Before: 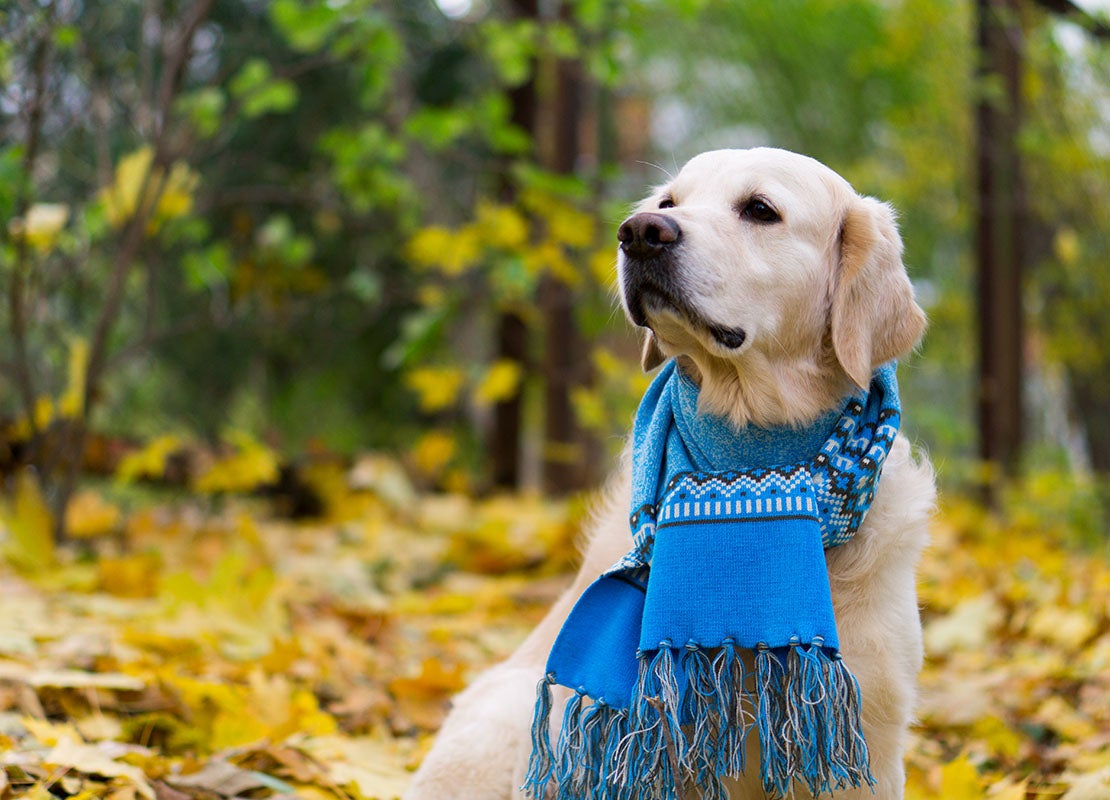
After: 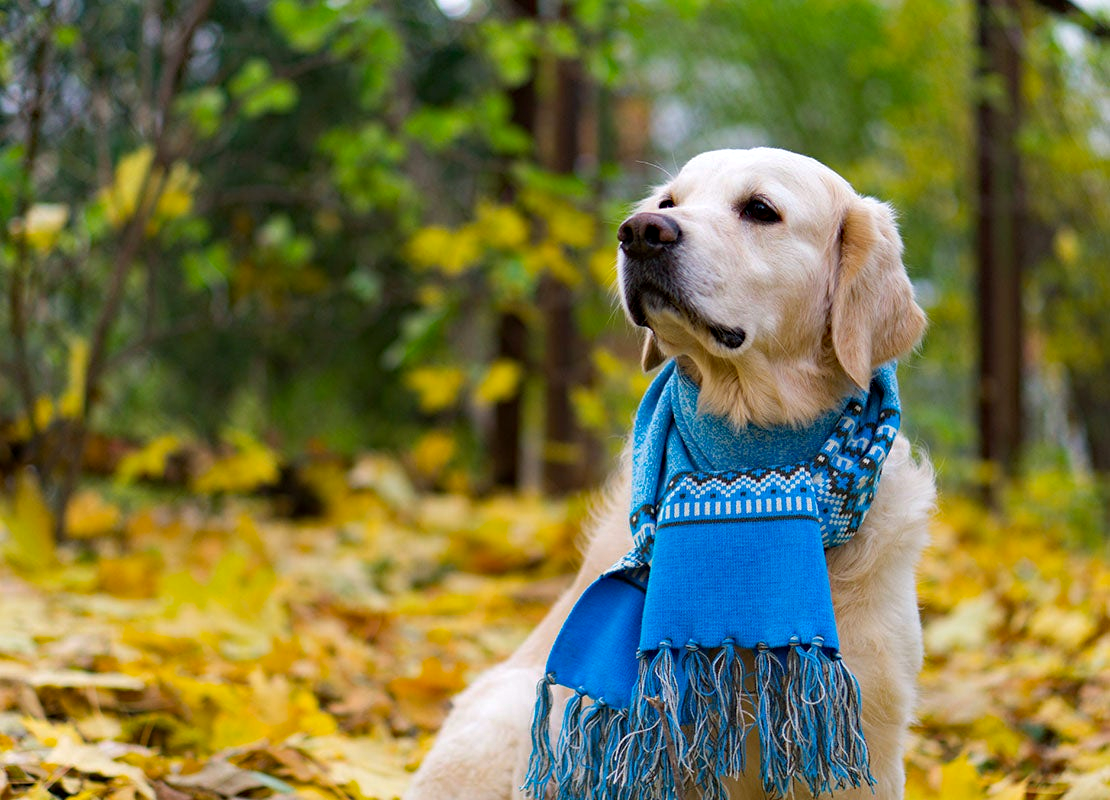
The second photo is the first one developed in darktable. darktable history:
white balance: emerald 1
haze removal: strength 0.29, distance 0.25, compatibility mode true, adaptive false
